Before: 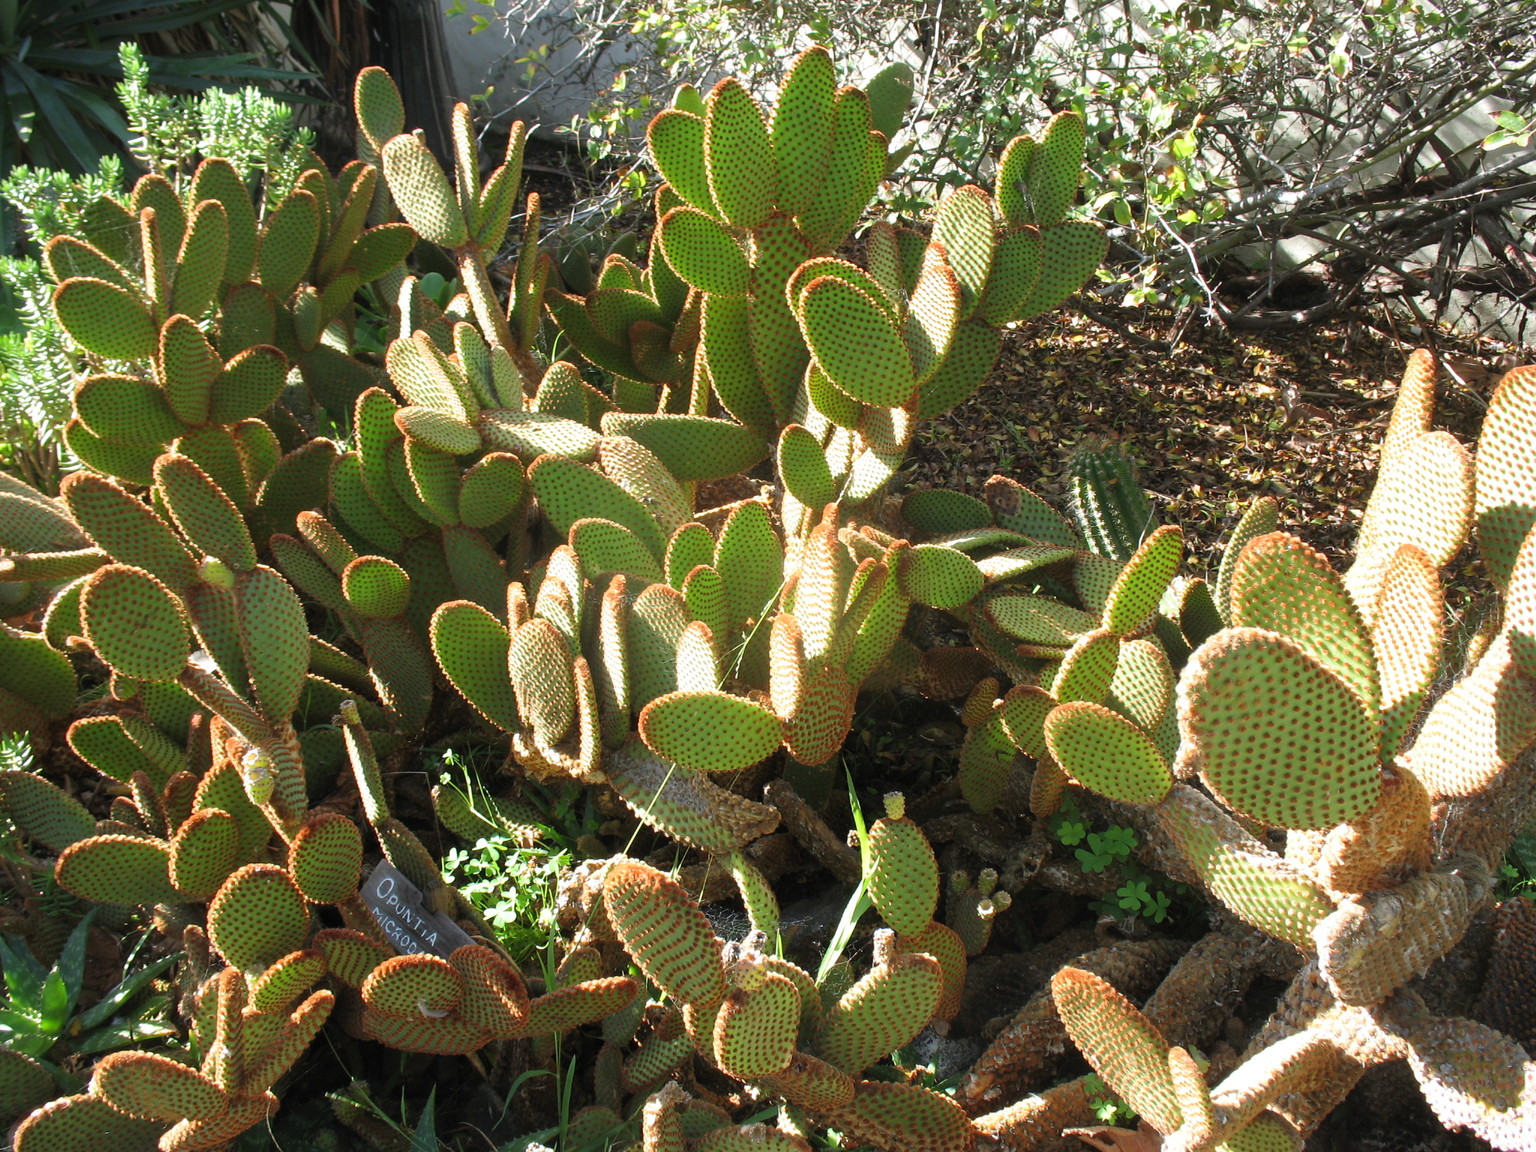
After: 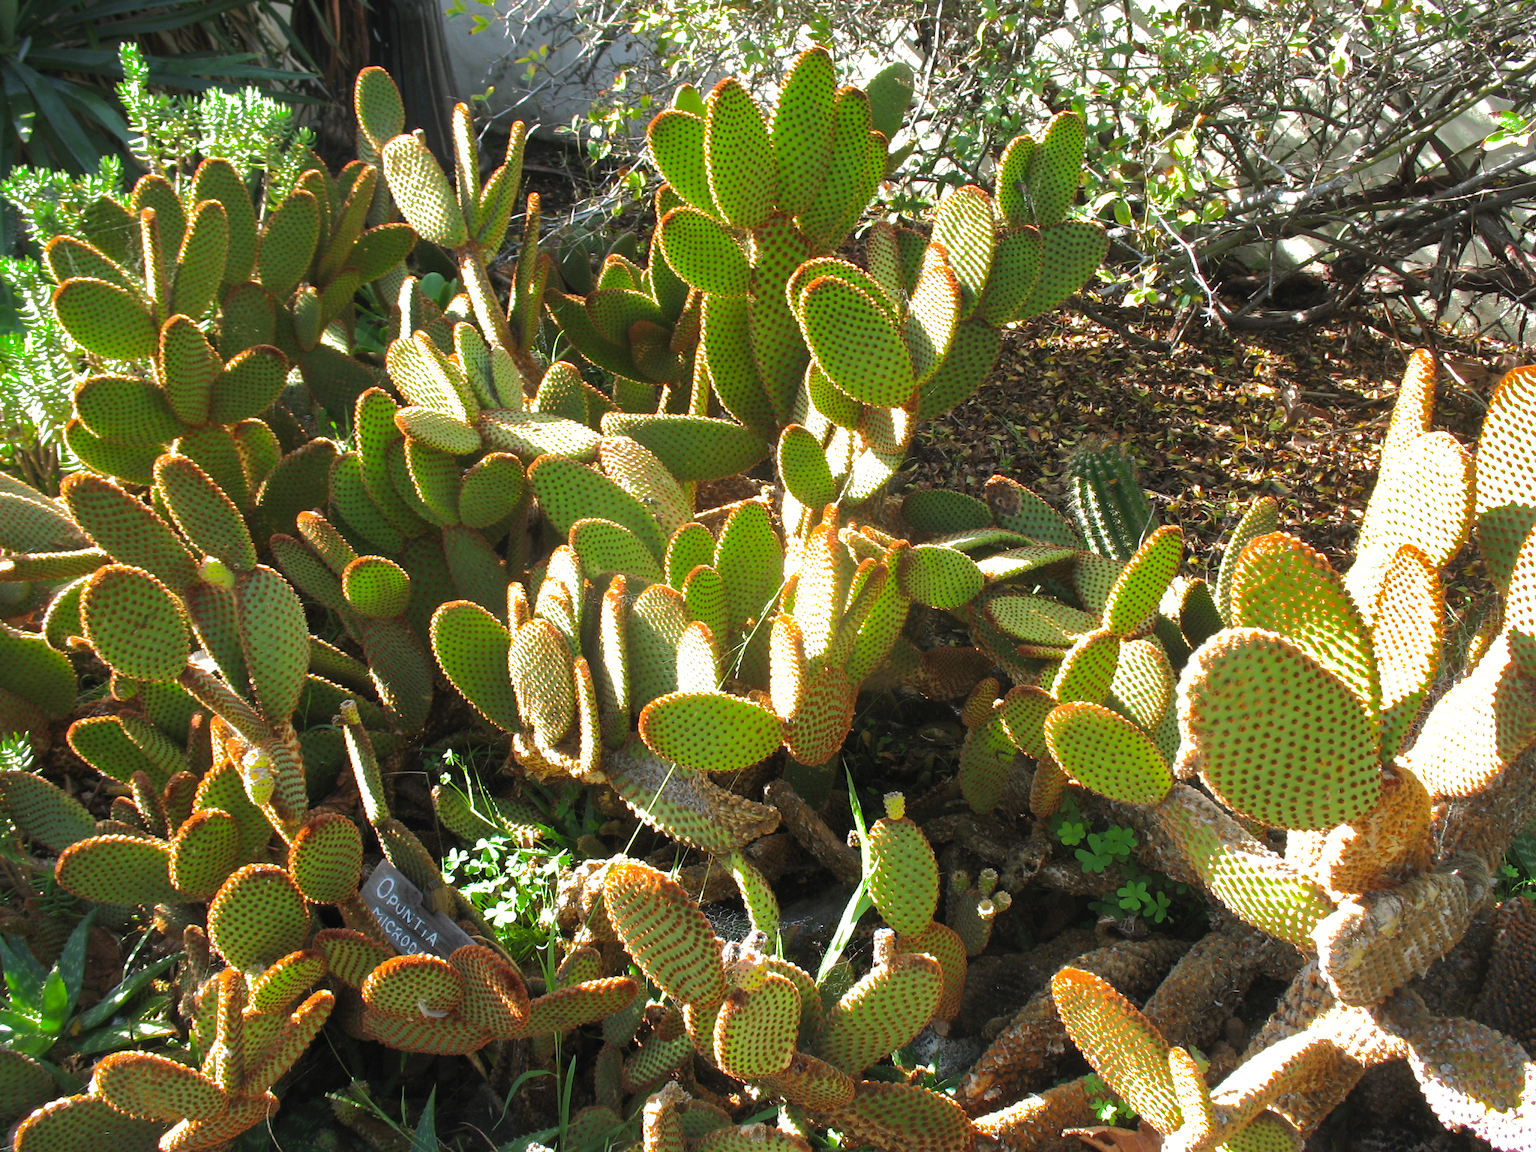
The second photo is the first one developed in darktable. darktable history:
color balance rgb: perceptual saturation grading › global saturation 8.332%, perceptual saturation grading › shadows 3.174%, perceptual brilliance grading › highlights 20.022%, perceptual brilliance grading › mid-tones 19.913%, perceptual brilliance grading › shadows -19.74%, contrast -9.996%
shadows and highlights: shadows 39.15, highlights -75.75
